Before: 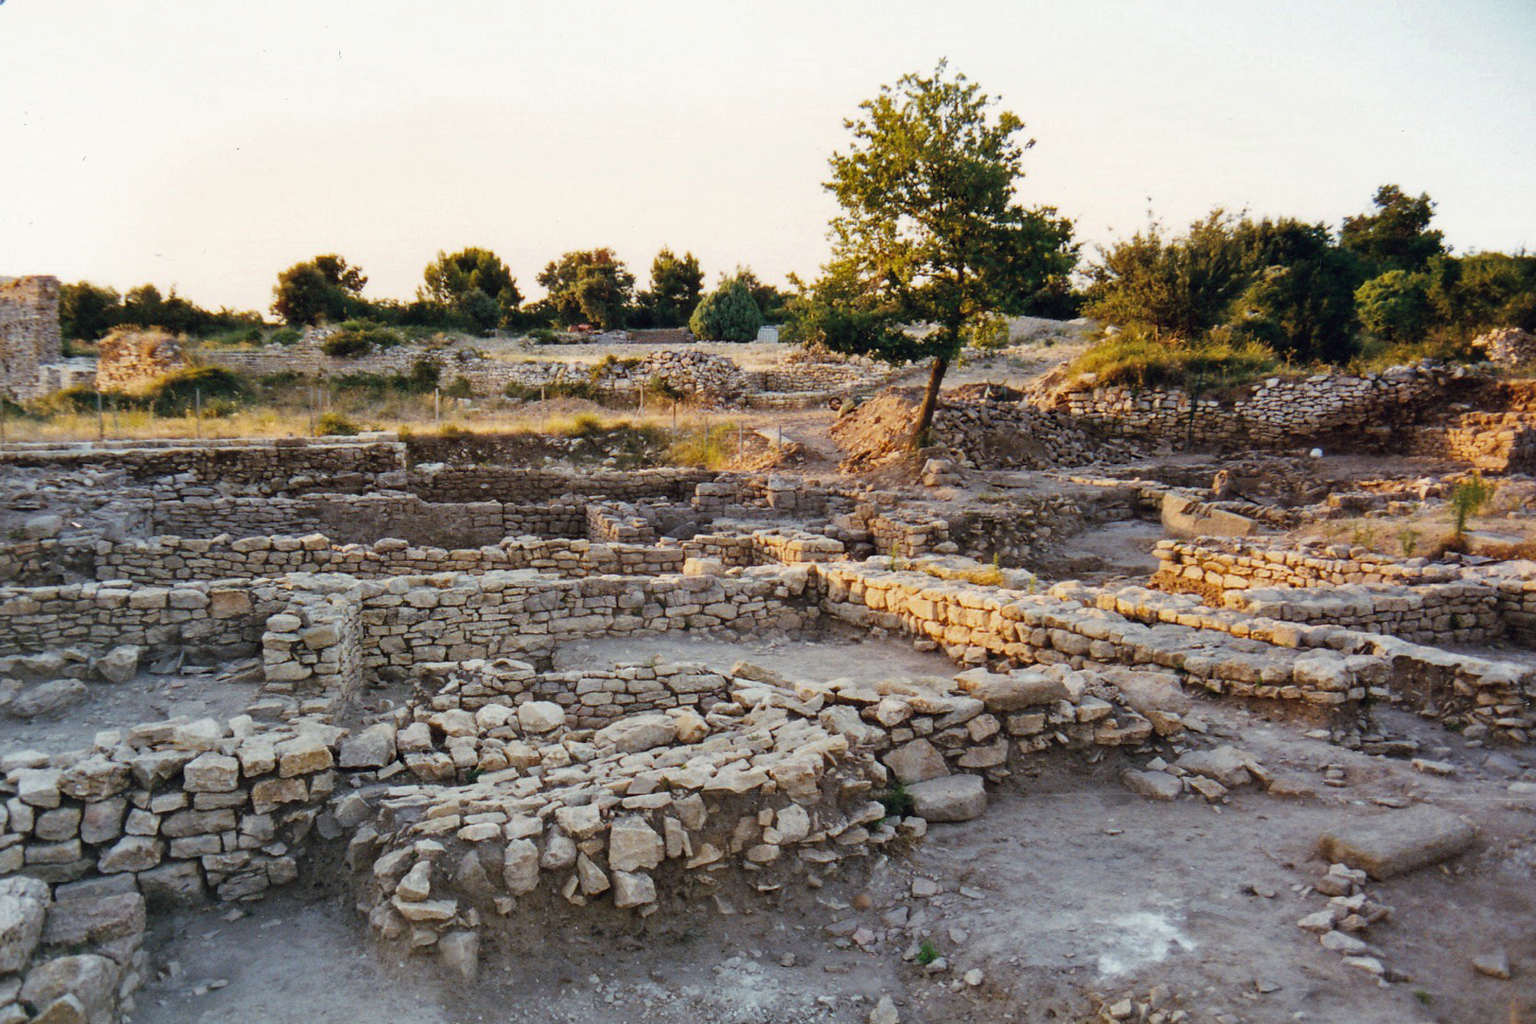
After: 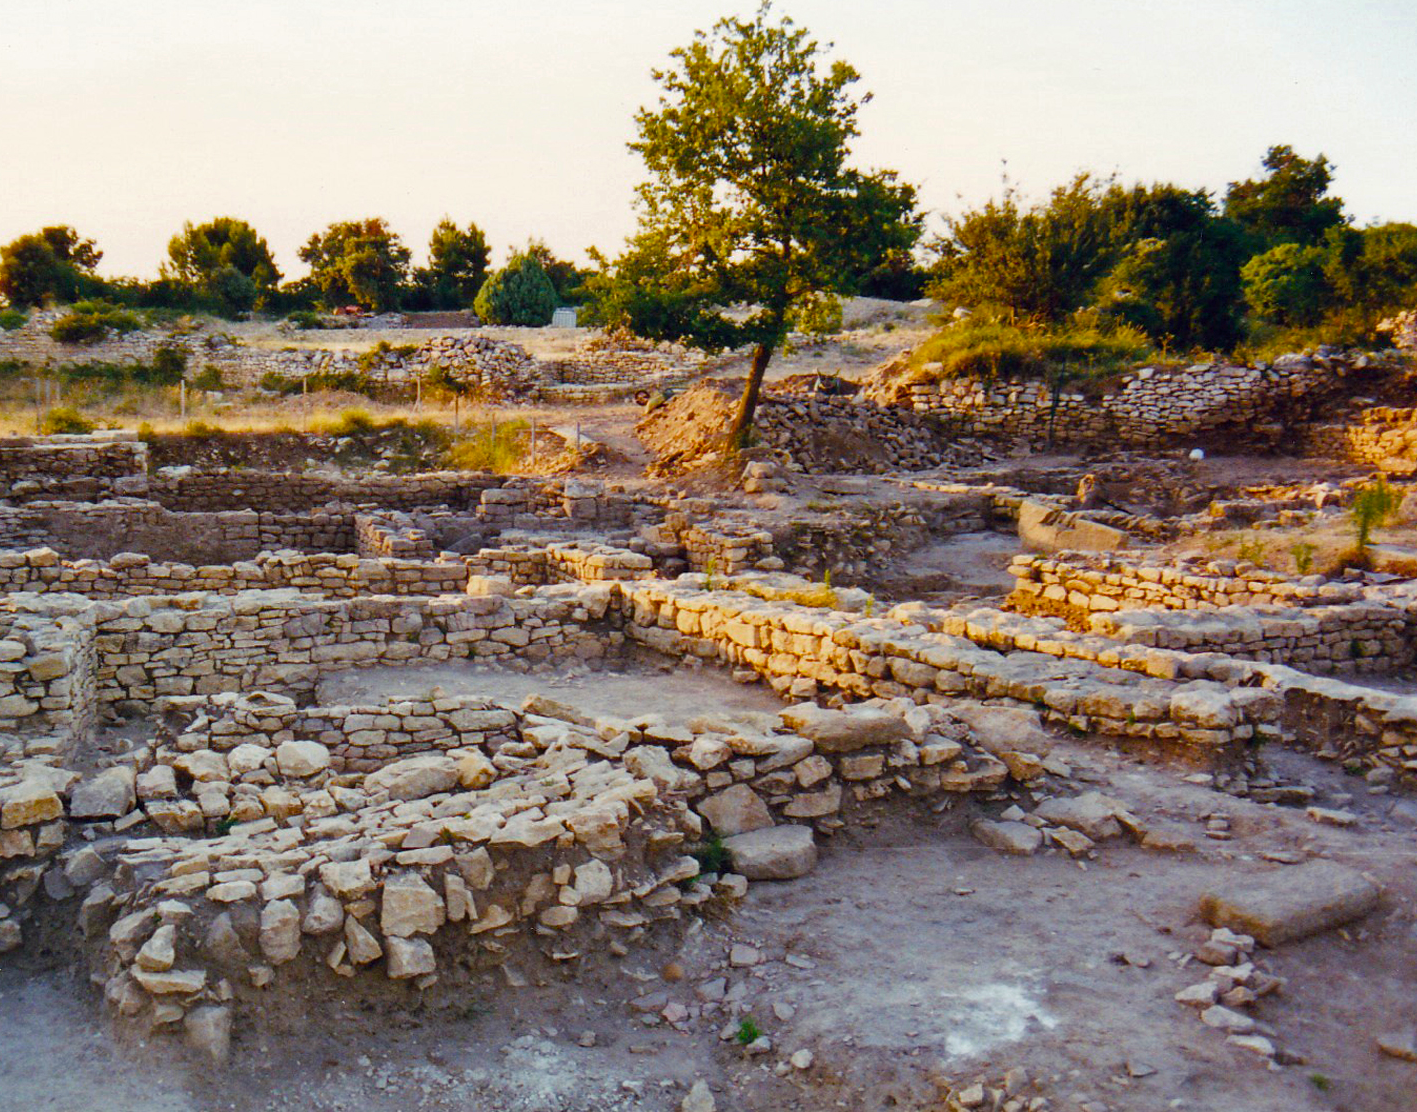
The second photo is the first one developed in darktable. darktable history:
crop and rotate: left 18.155%, top 5.758%, right 1.799%
color balance rgb: shadows lift › chroma 3.117%, shadows lift › hue 282.02°, perceptual saturation grading › global saturation 23.786%, perceptual saturation grading › highlights -23.586%, perceptual saturation grading › mid-tones 24.265%, perceptual saturation grading › shadows 40.147%, global vibrance 20%
